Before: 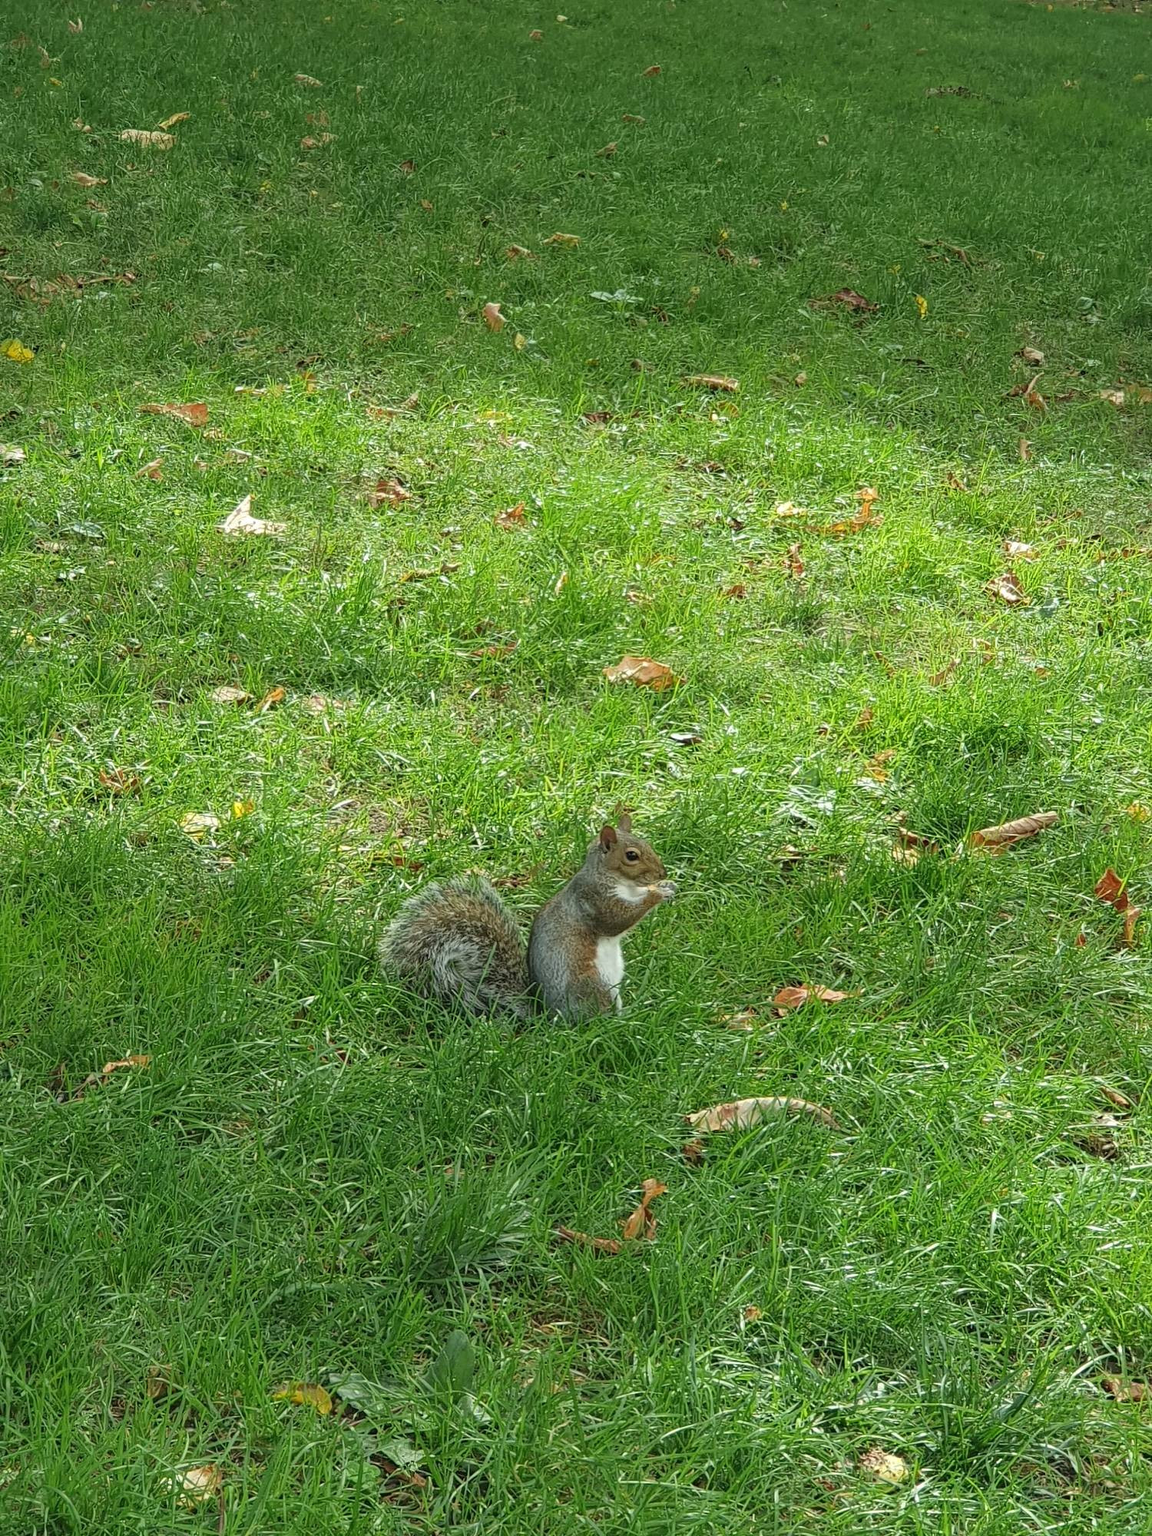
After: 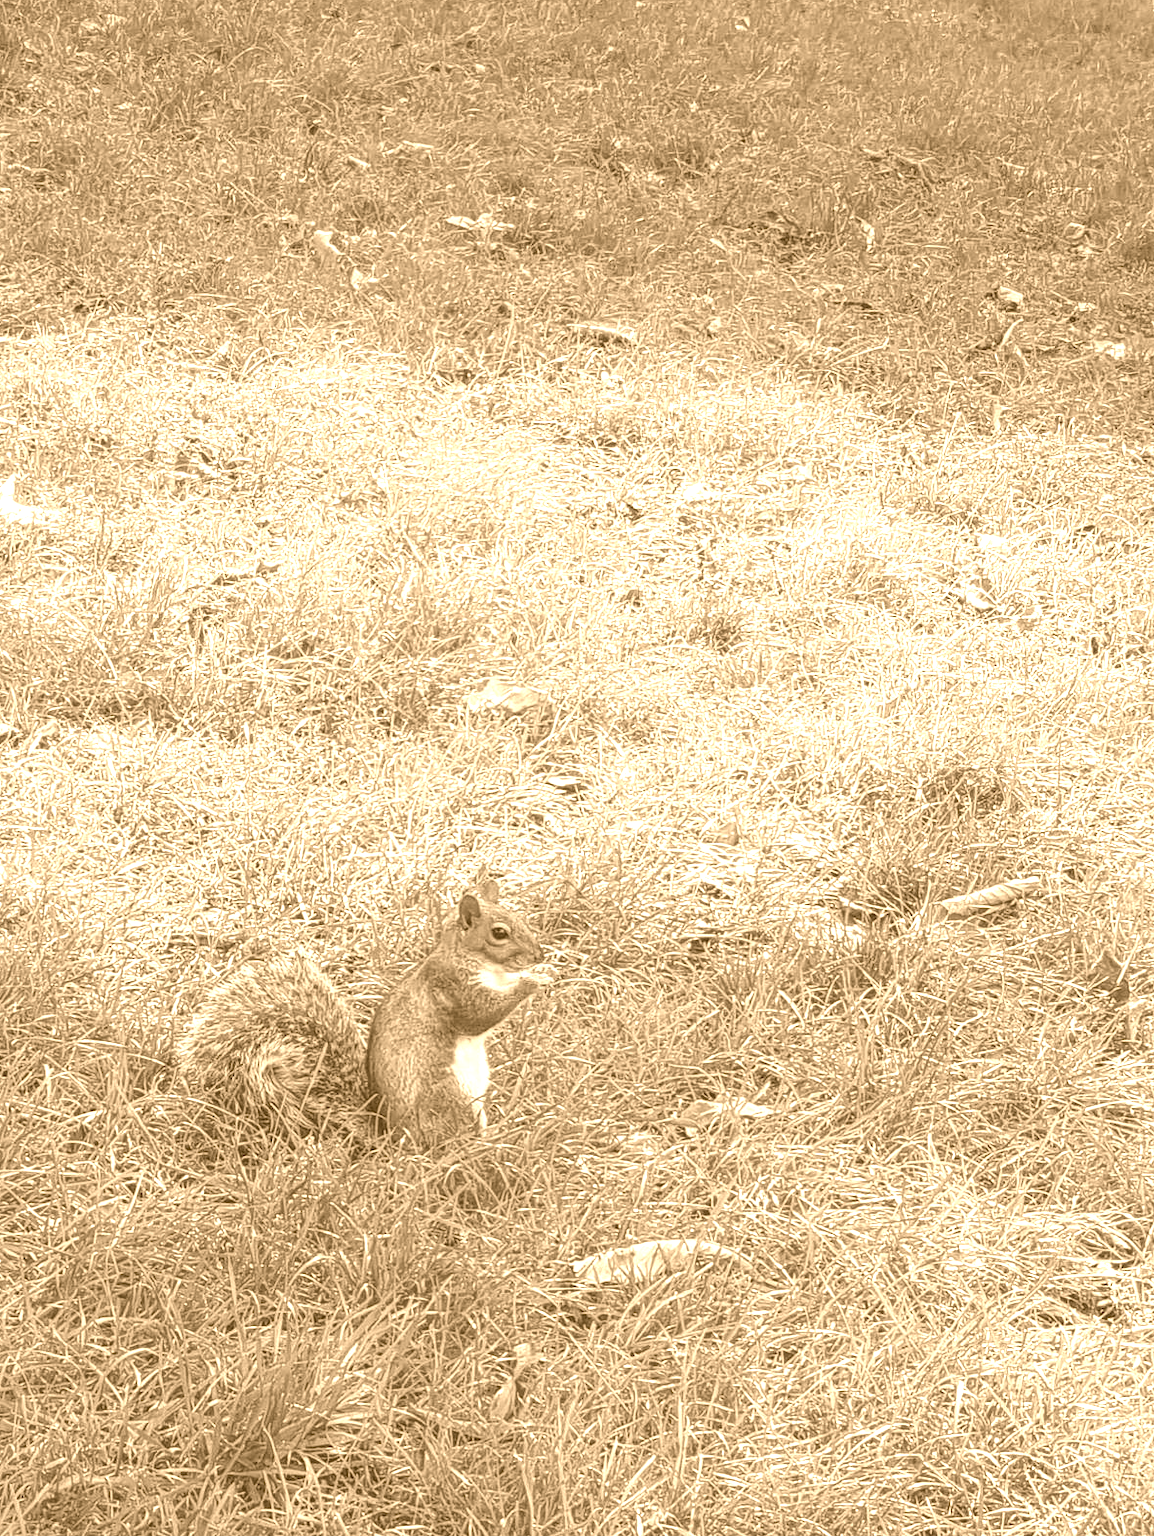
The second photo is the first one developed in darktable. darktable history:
local contrast: on, module defaults
colorize: hue 28.8°, source mix 100%
color balance: mode lift, gamma, gain (sRGB), lift [0.997, 0.979, 1.021, 1.011], gamma [1, 1.084, 0.916, 0.998], gain [1, 0.87, 1.13, 1.101], contrast 4.55%, contrast fulcrum 38.24%, output saturation 104.09%
crop and rotate: left 20.74%, top 7.912%, right 0.375%, bottom 13.378%
